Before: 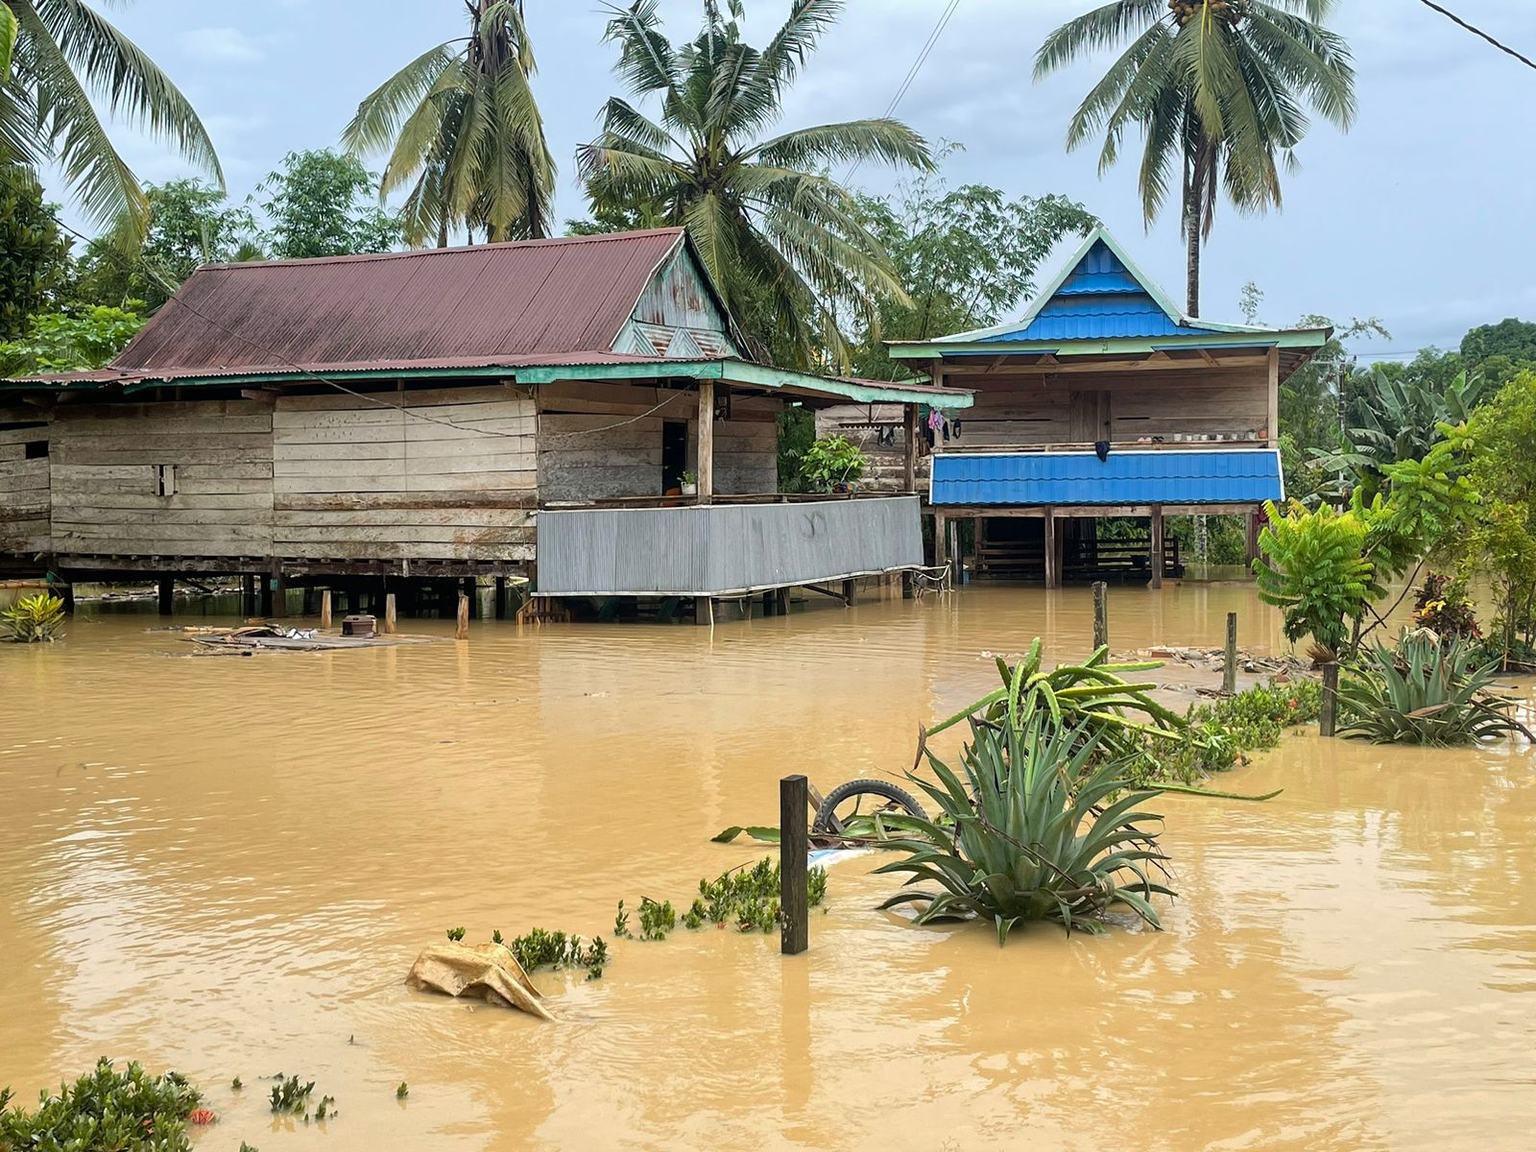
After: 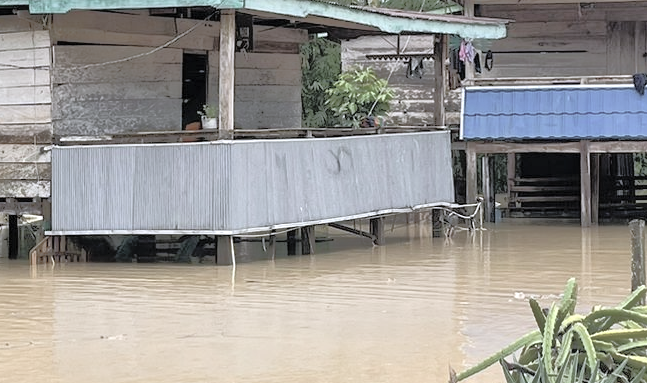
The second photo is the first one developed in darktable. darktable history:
white balance: red 0.967, blue 1.119, emerald 0.756
crop: left 31.751%, top 32.172%, right 27.8%, bottom 35.83%
tone equalizer: -8 EV -0.528 EV, -7 EV -0.319 EV, -6 EV -0.083 EV, -5 EV 0.413 EV, -4 EV 0.985 EV, -3 EV 0.791 EV, -2 EV -0.01 EV, -1 EV 0.14 EV, +0 EV -0.012 EV, smoothing 1
contrast brightness saturation: brightness 0.18, saturation -0.5
